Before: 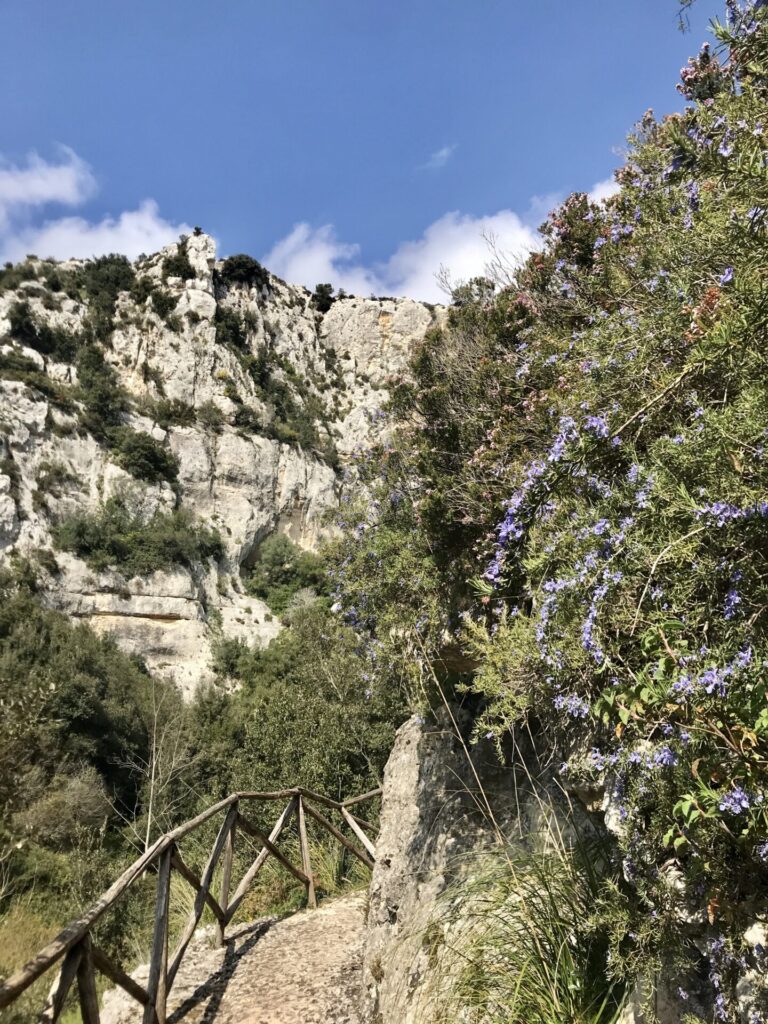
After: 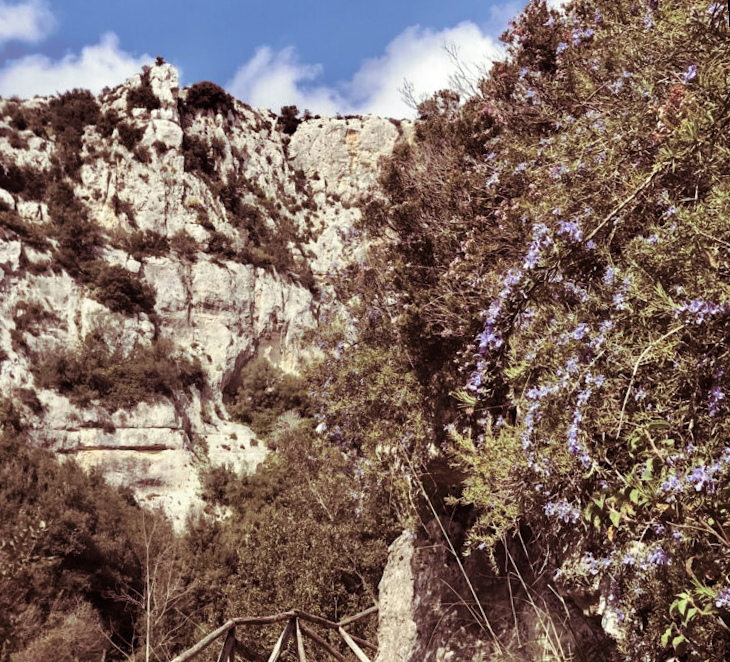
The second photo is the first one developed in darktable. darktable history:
split-toning: shadows › hue 360°
rotate and perspective: rotation -3.52°, crop left 0.036, crop right 0.964, crop top 0.081, crop bottom 0.919
crop and rotate: left 2.991%, top 13.302%, right 1.981%, bottom 12.636%
